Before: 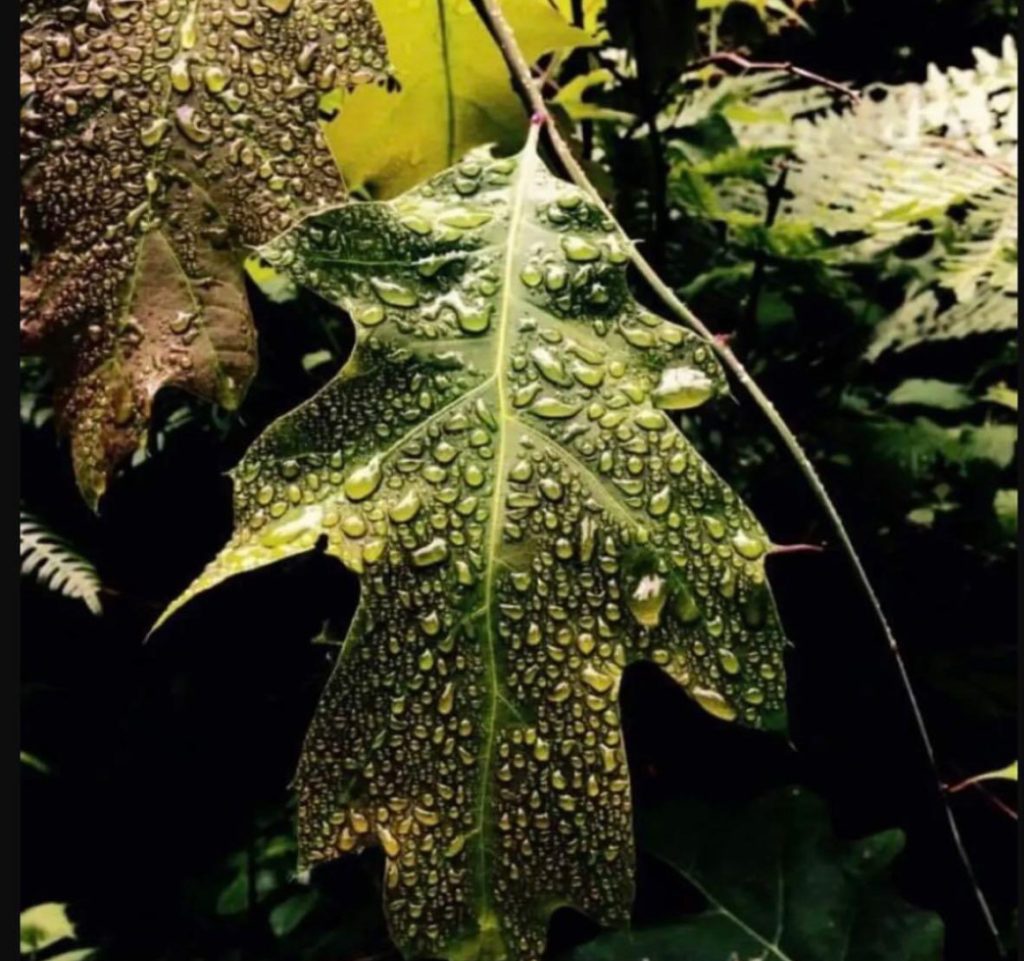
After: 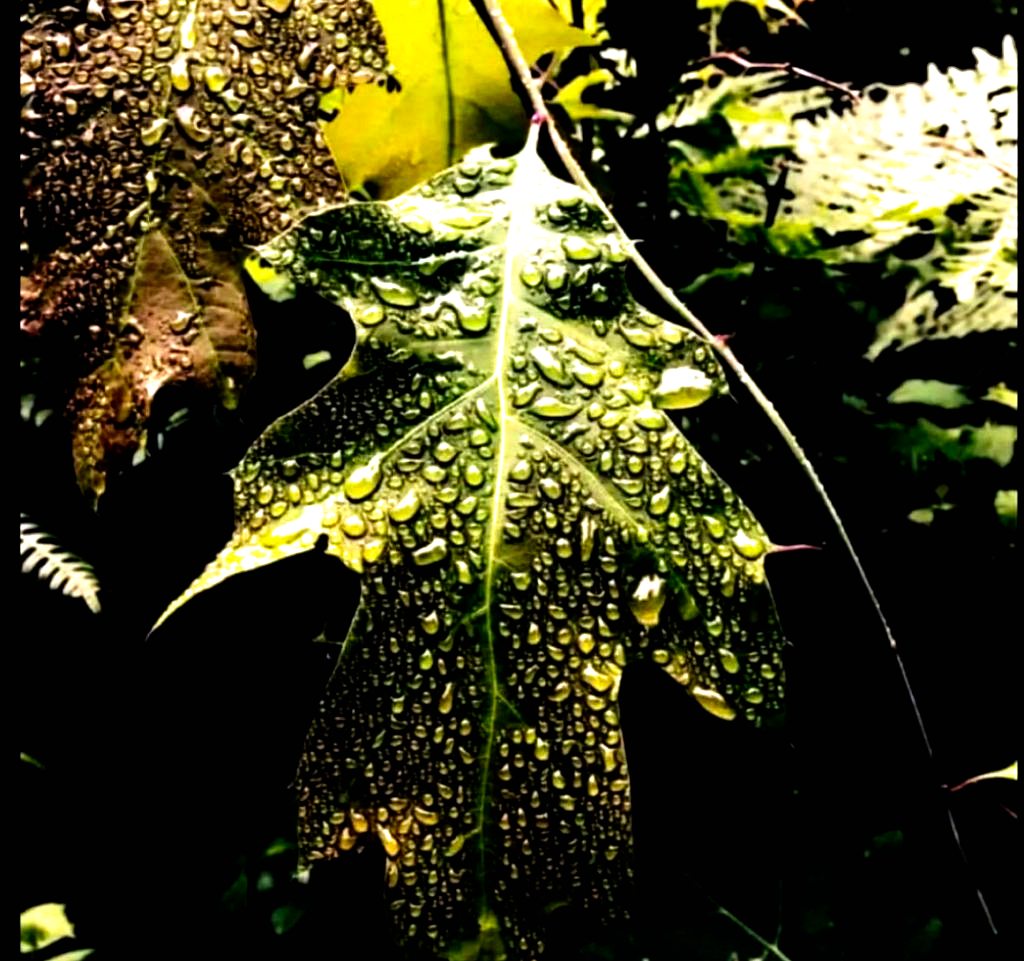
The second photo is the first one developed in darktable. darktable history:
filmic rgb: black relative exposure -8.2 EV, white relative exposure 2.2 EV, threshold 3 EV, hardness 7.11, latitude 85.74%, contrast 1.696, highlights saturation mix -4%, shadows ↔ highlights balance -2.69%, preserve chrominance no, color science v5 (2021), contrast in shadows safe, contrast in highlights safe, enable highlight reconstruction true
contrast equalizer: octaves 7, y [[0.524 ×6], [0.512 ×6], [0.379 ×6], [0 ×6], [0 ×6]]
